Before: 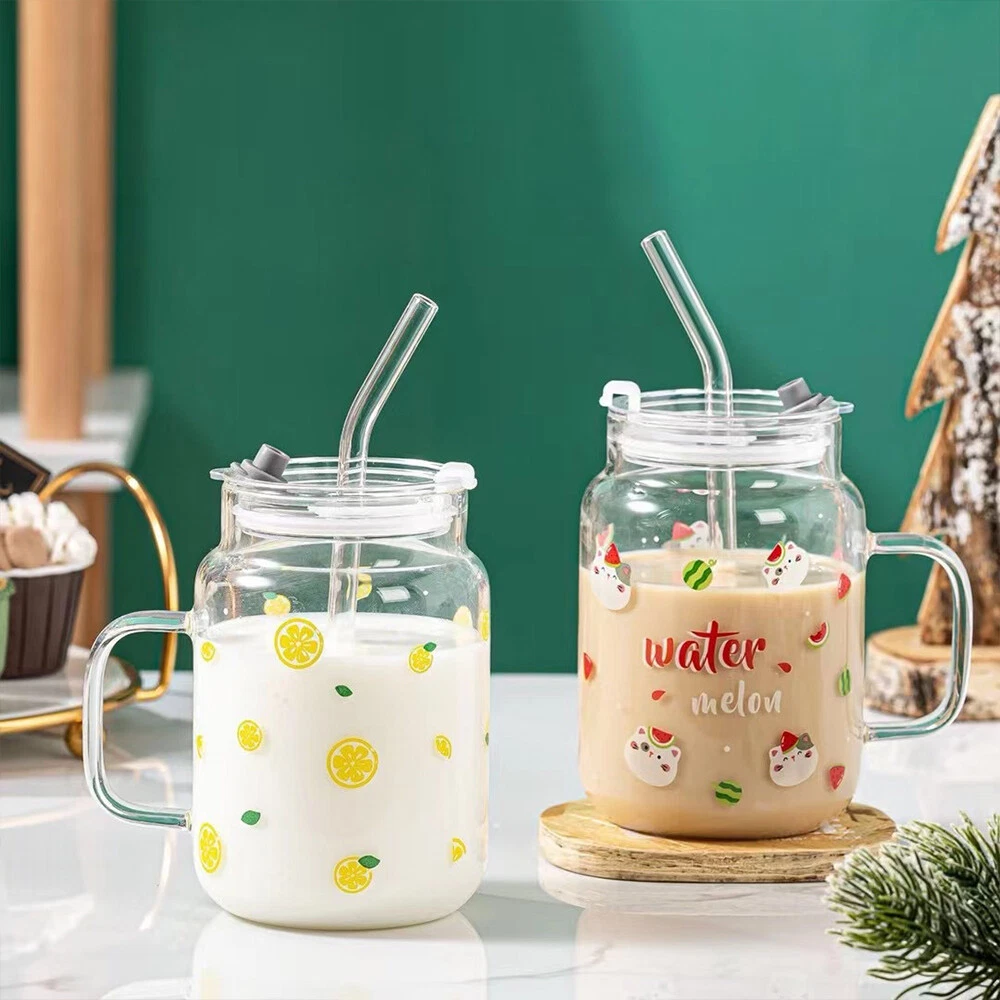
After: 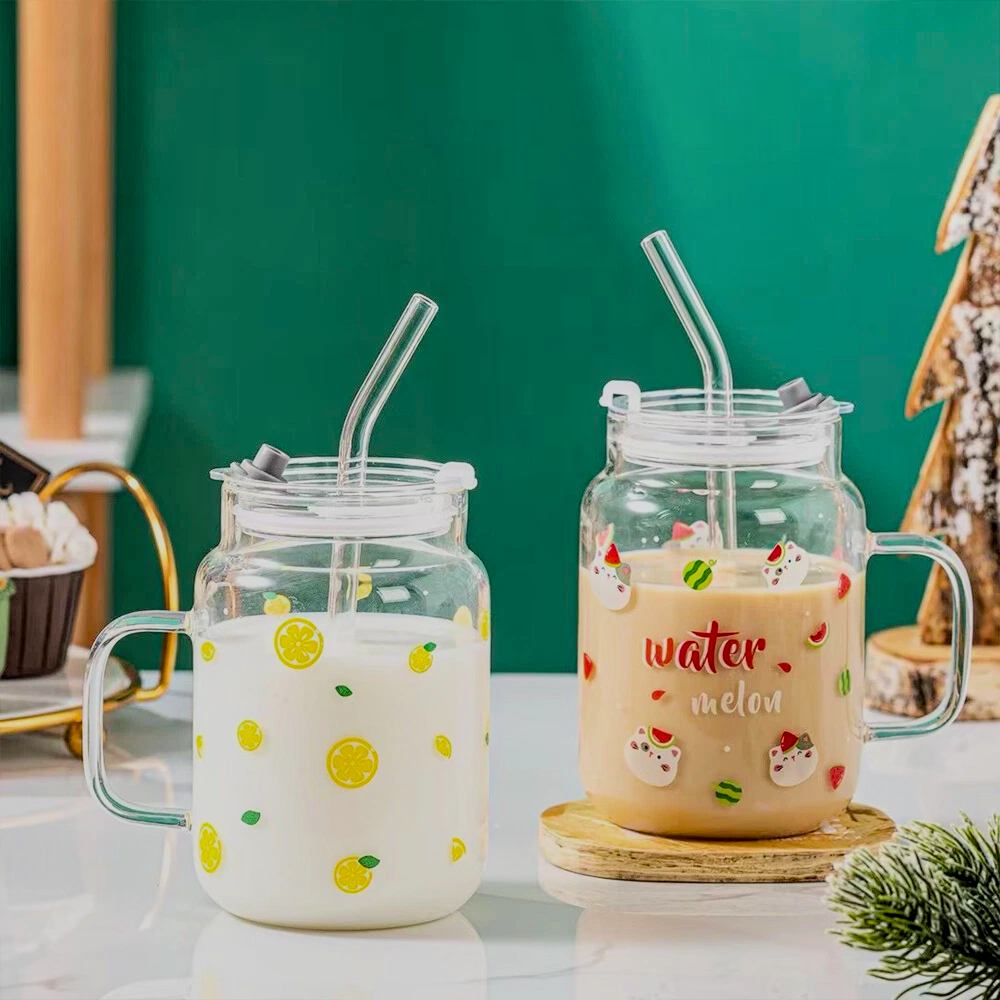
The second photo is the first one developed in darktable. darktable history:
filmic rgb: black relative exposure -7.48 EV, white relative exposure 4.83 EV, hardness 3.4, color science v6 (2022)
local contrast: on, module defaults
tone equalizer: on, module defaults
color balance rgb: perceptual saturation grading › global saturation 25%, global vibrance 10%
